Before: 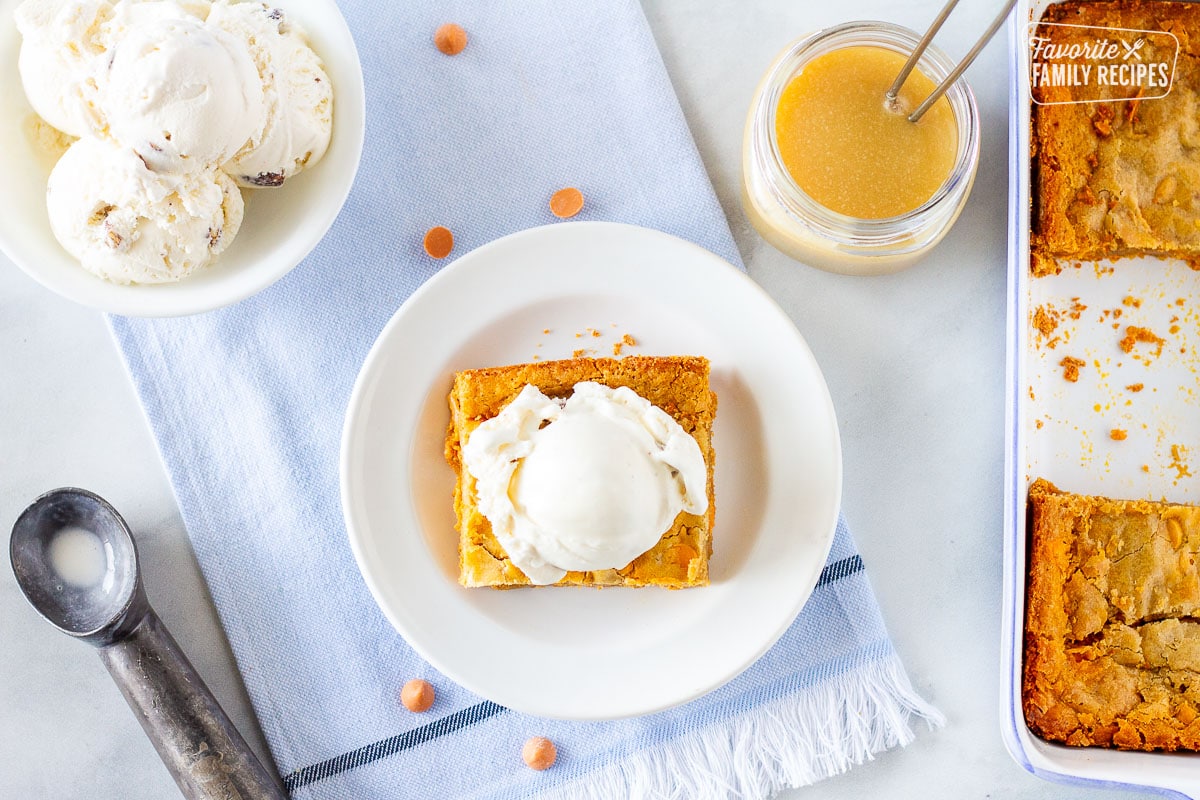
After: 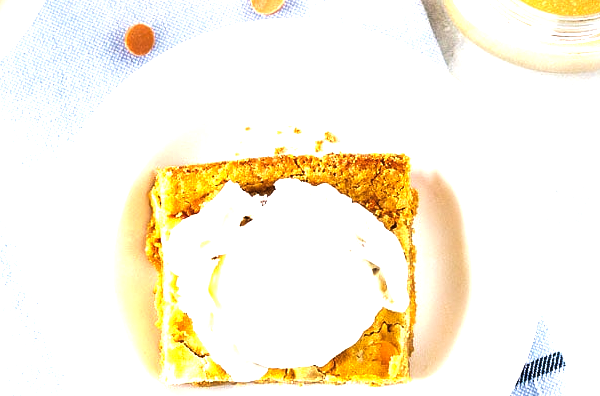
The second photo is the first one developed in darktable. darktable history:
exposure: exposure 0.164 EV, compensate highlight preservation false
velvia: on, module defaults
crop: left 24.965%, top 25.419%, right 24.959%, bottom 25.065%
levels: levels [0.044, 0.475, 0.791]
